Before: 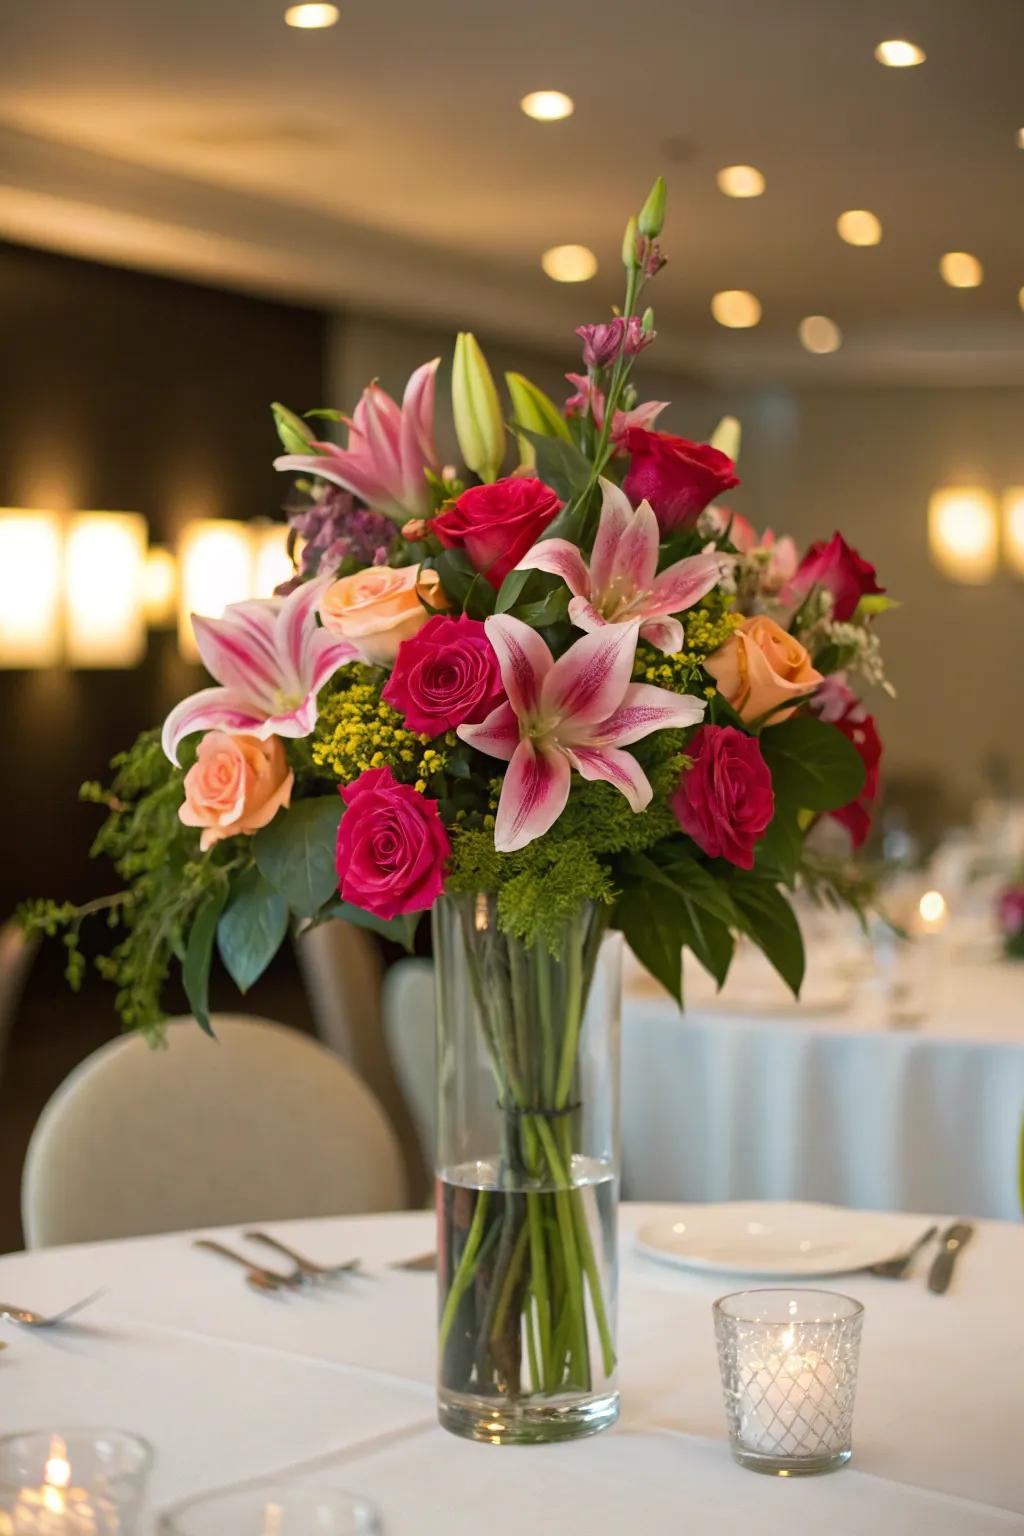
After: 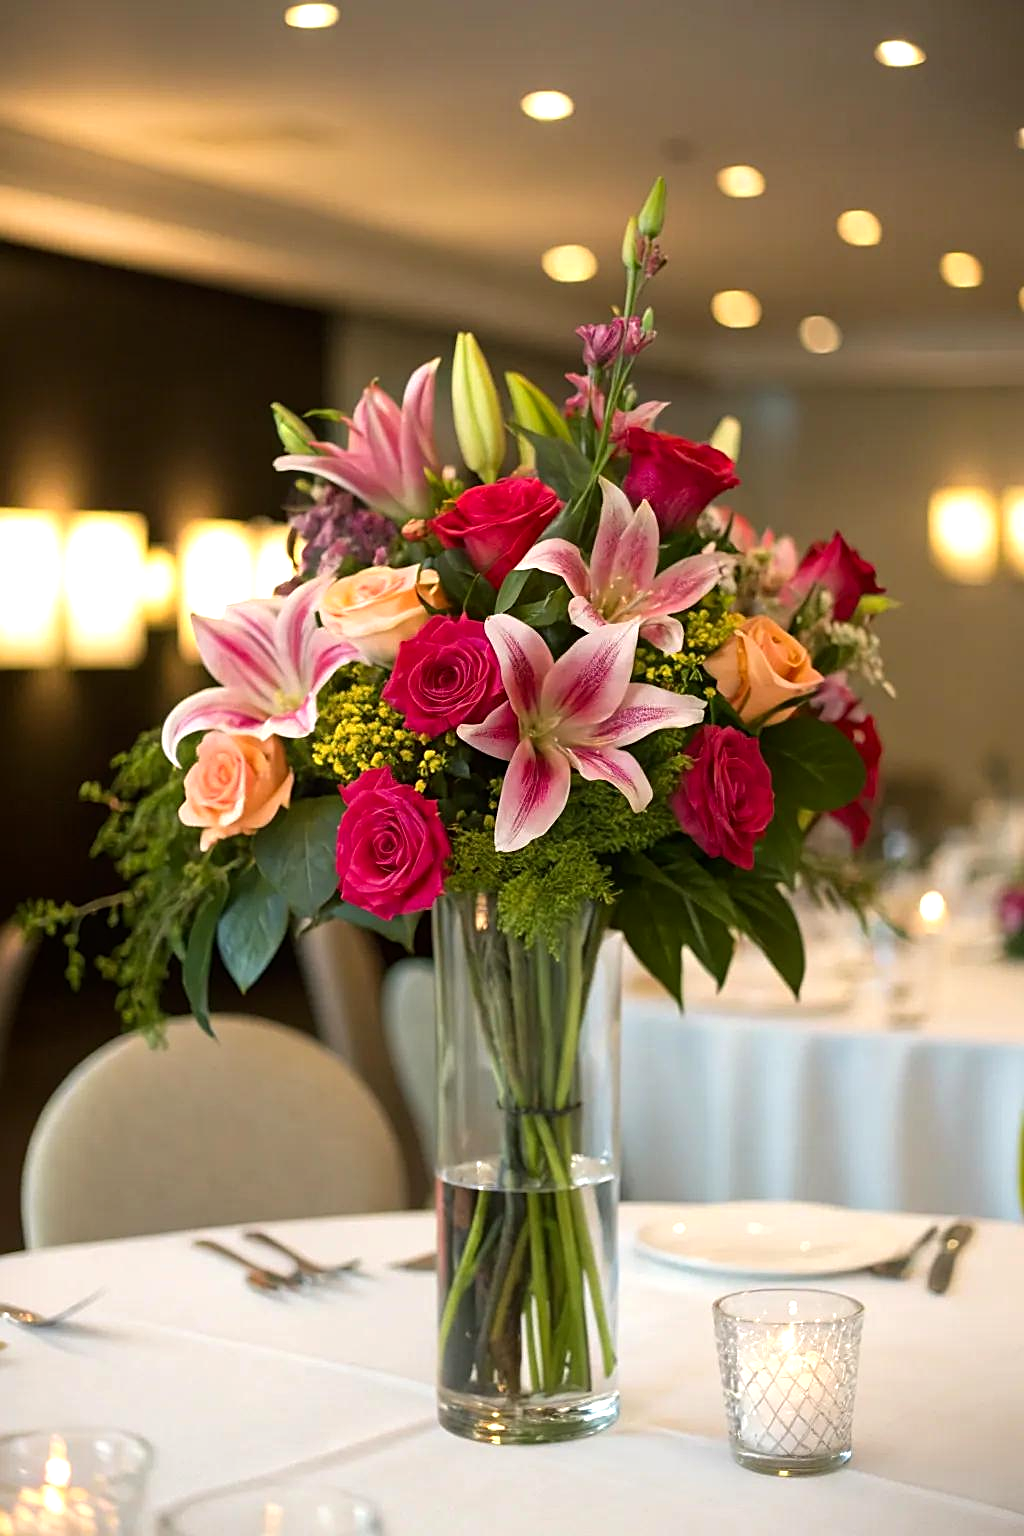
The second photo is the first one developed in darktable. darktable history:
sharpen: amount 0.49
contrast brightness saturation: contrast 0.032, brightness -0.034
tone equalizer: -8 EV -0.417 EV, -7 EV -0.38 EV, -6 EV -0.33 EV, -5 EV -0.188 EV, -3 EV 0.212 EV, -2 EV 0.326 EV, -1 EV 0.375 EV, +0 EV 0.444 EV
